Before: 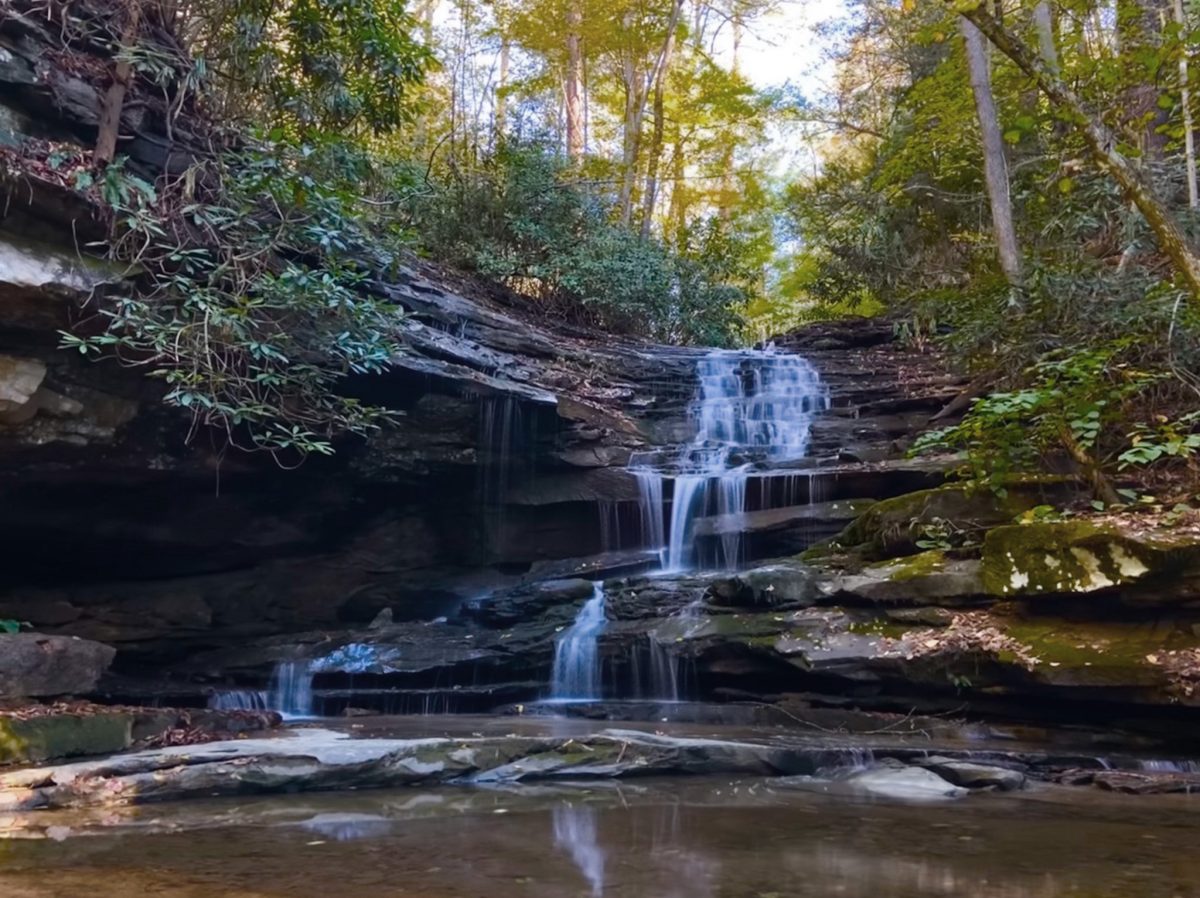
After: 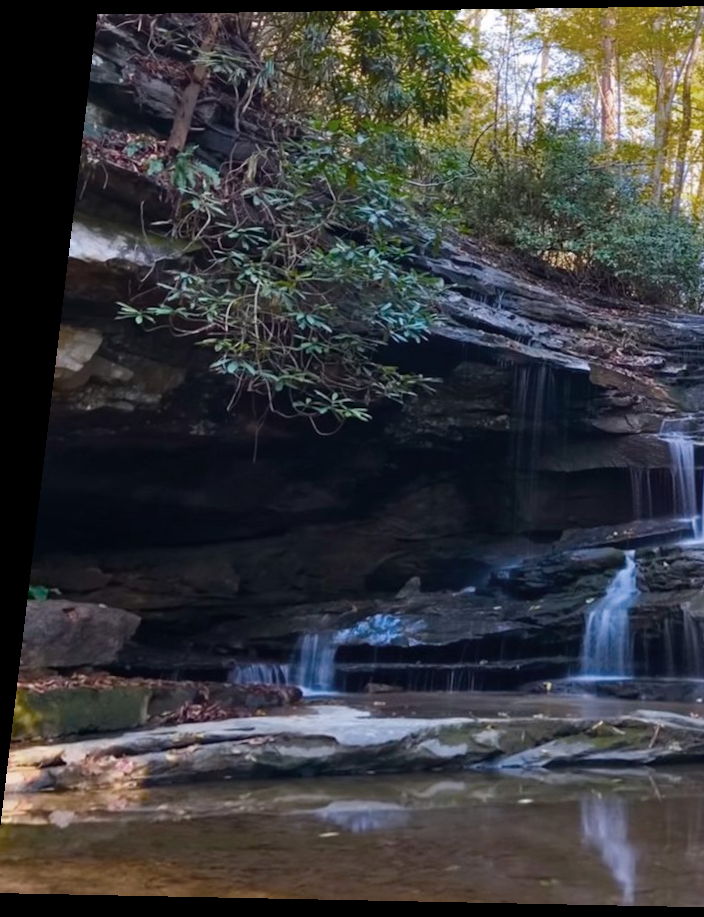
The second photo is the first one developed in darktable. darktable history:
crop: left 0.587%, right 45.588%, bottom 0.086%
rotate and perspective: rotation 0.128°, lens shift (vertical) -0.181, lens shift (horizontal) -0.044, shear 0.001, automatic cropping off
